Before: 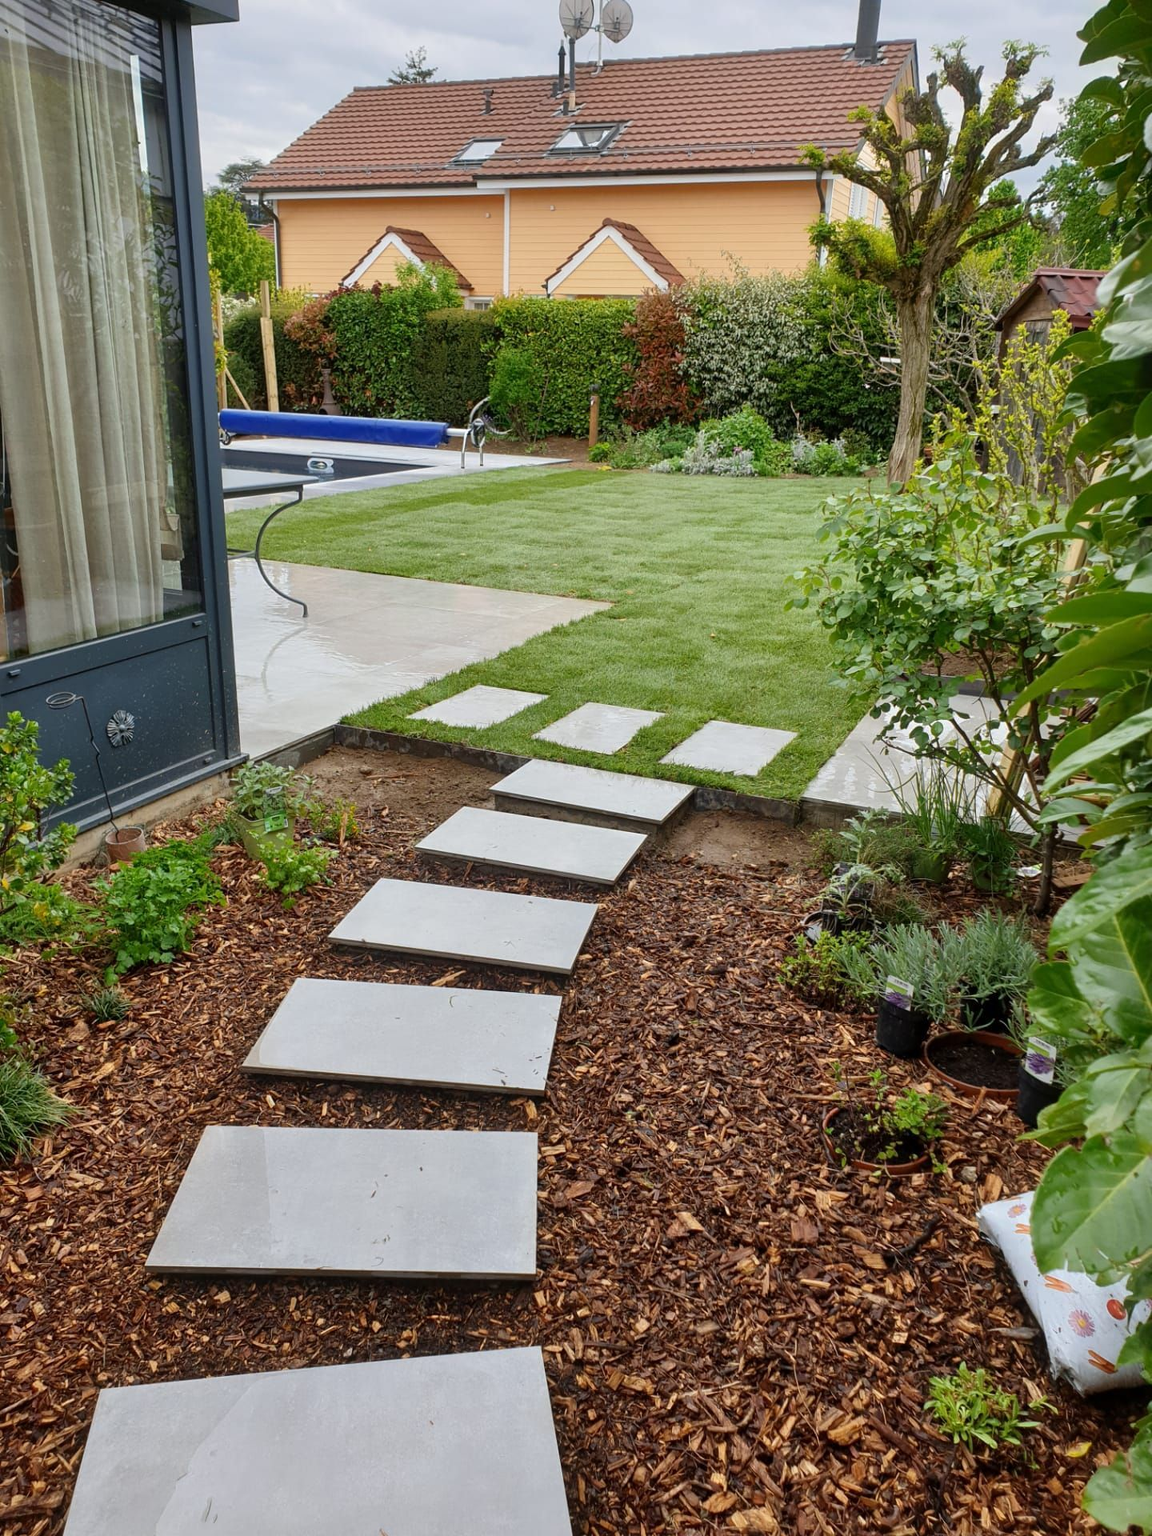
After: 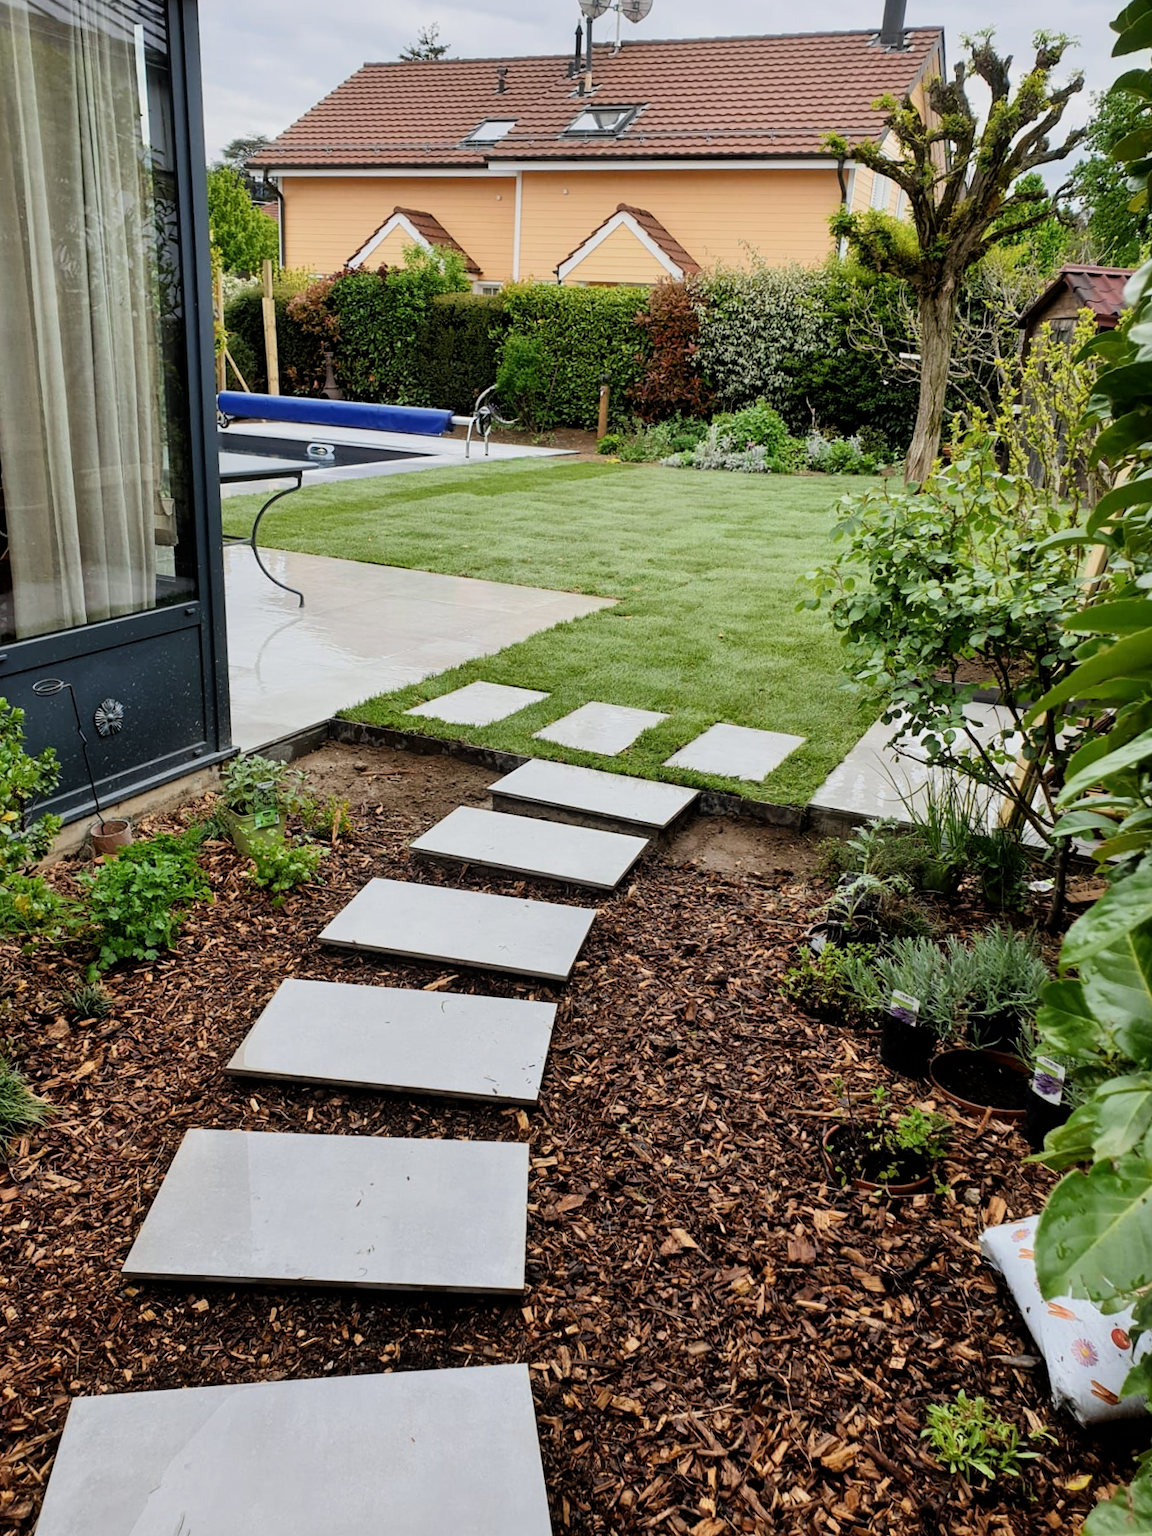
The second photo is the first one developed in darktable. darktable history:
crop and rotate: angle -1.28°
filmic rgb: black relative exposure -16 EV, white relative exposure 6.31 EV, hardness 5.04, contrast 1.345, iterations of high-quality reconstruction 0
